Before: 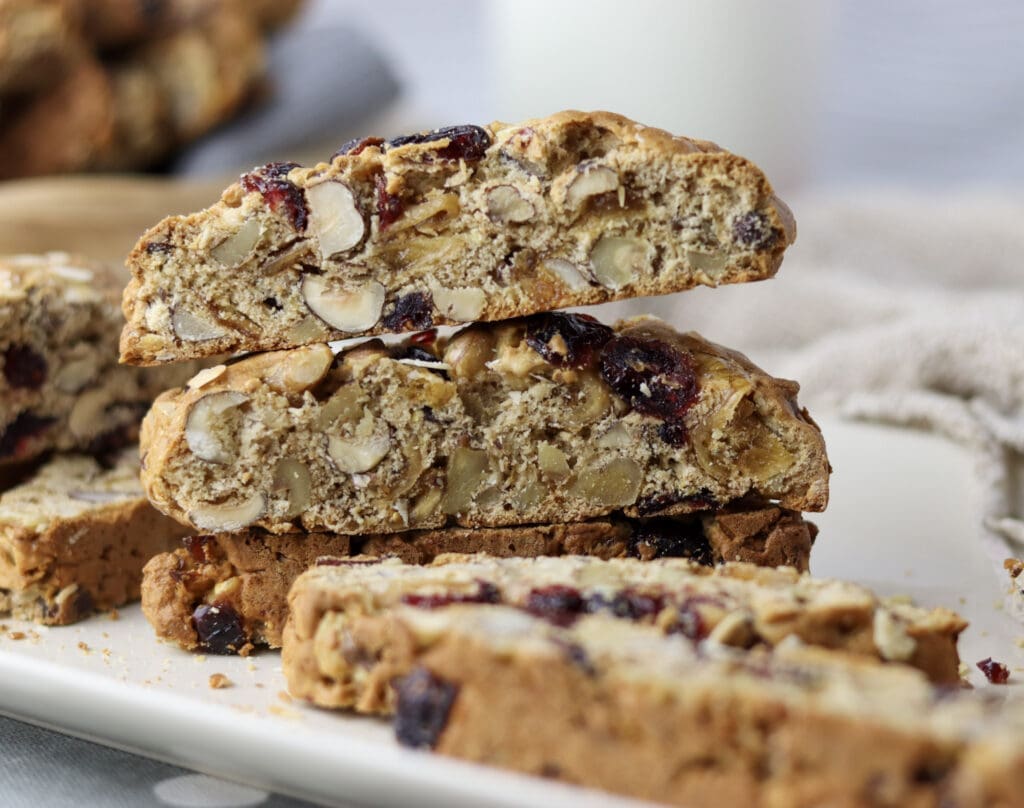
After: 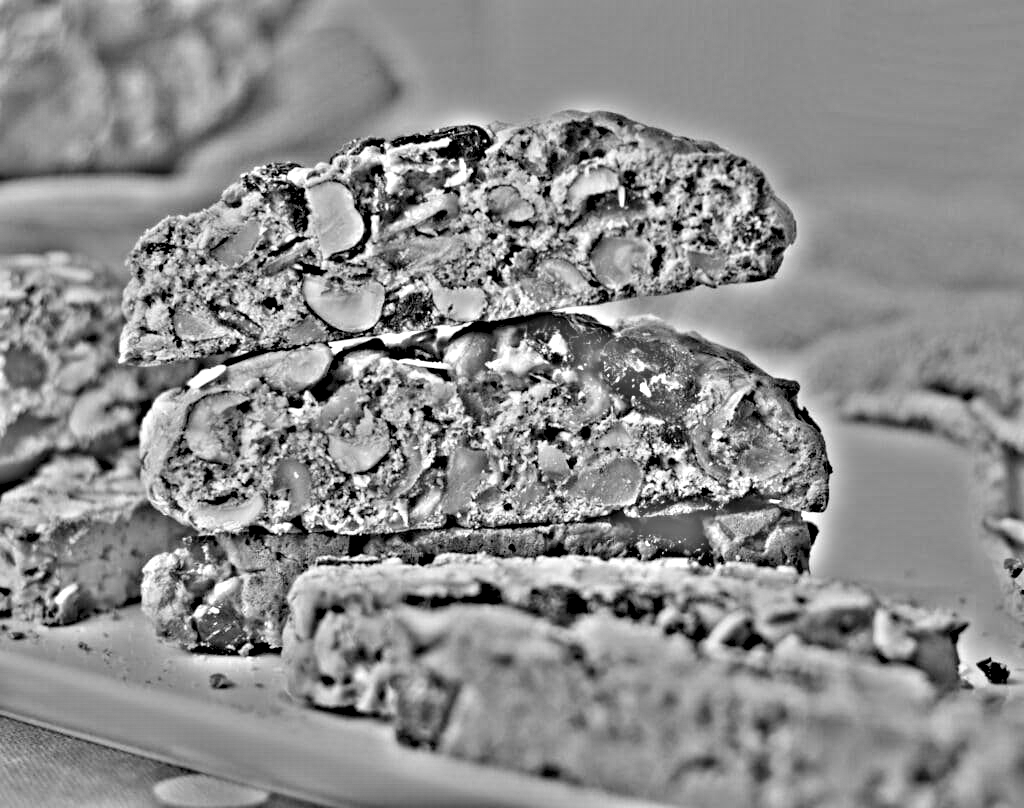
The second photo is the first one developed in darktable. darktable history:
vibrance: on, module defaults
highpass: on, module defaults
contrast brightness saturation: brightness 0.15
white balance: red 1.138, green 0.996, blue 0.812
